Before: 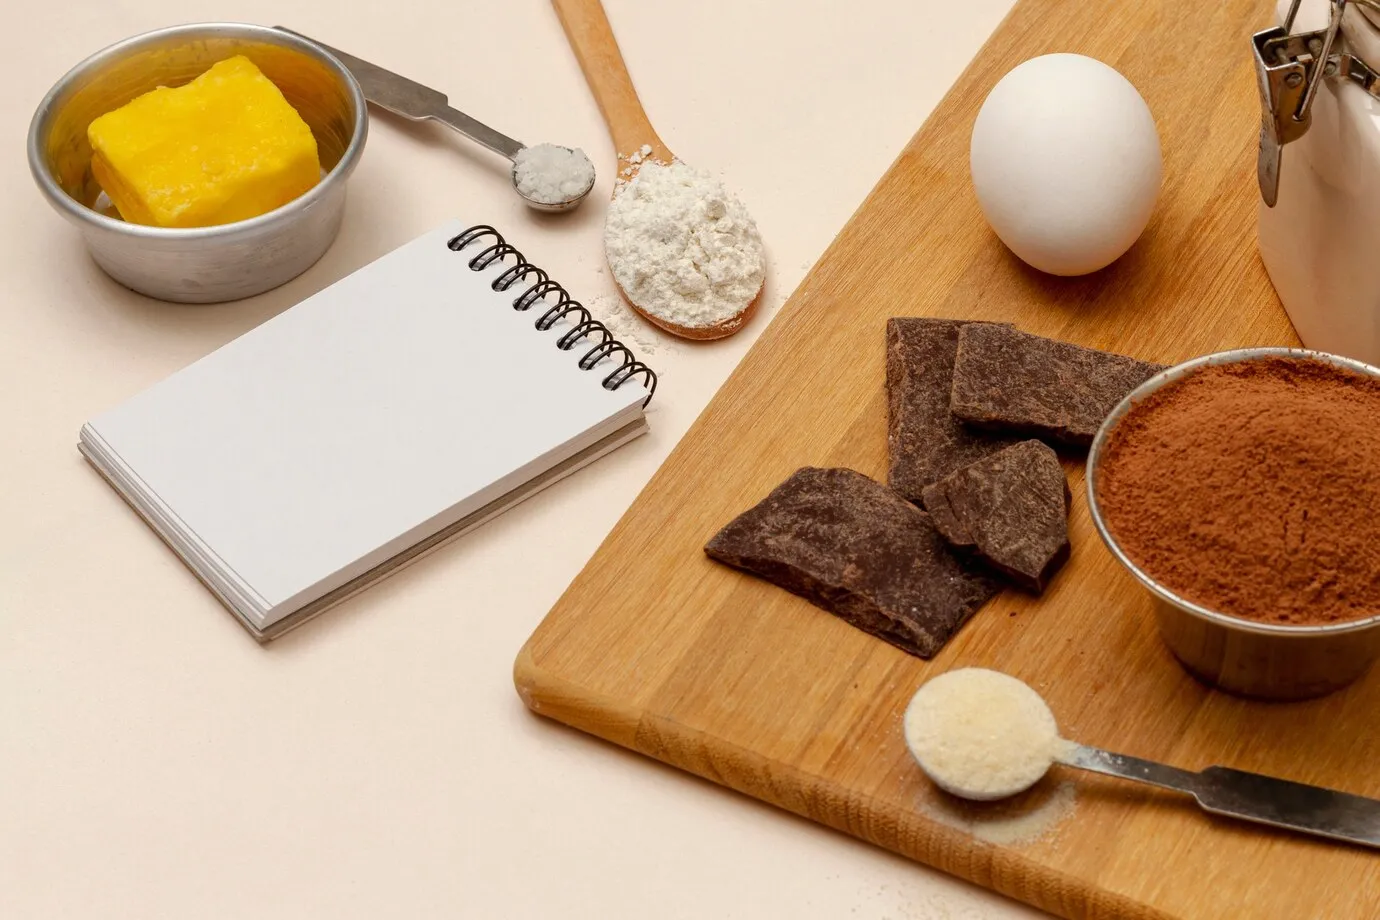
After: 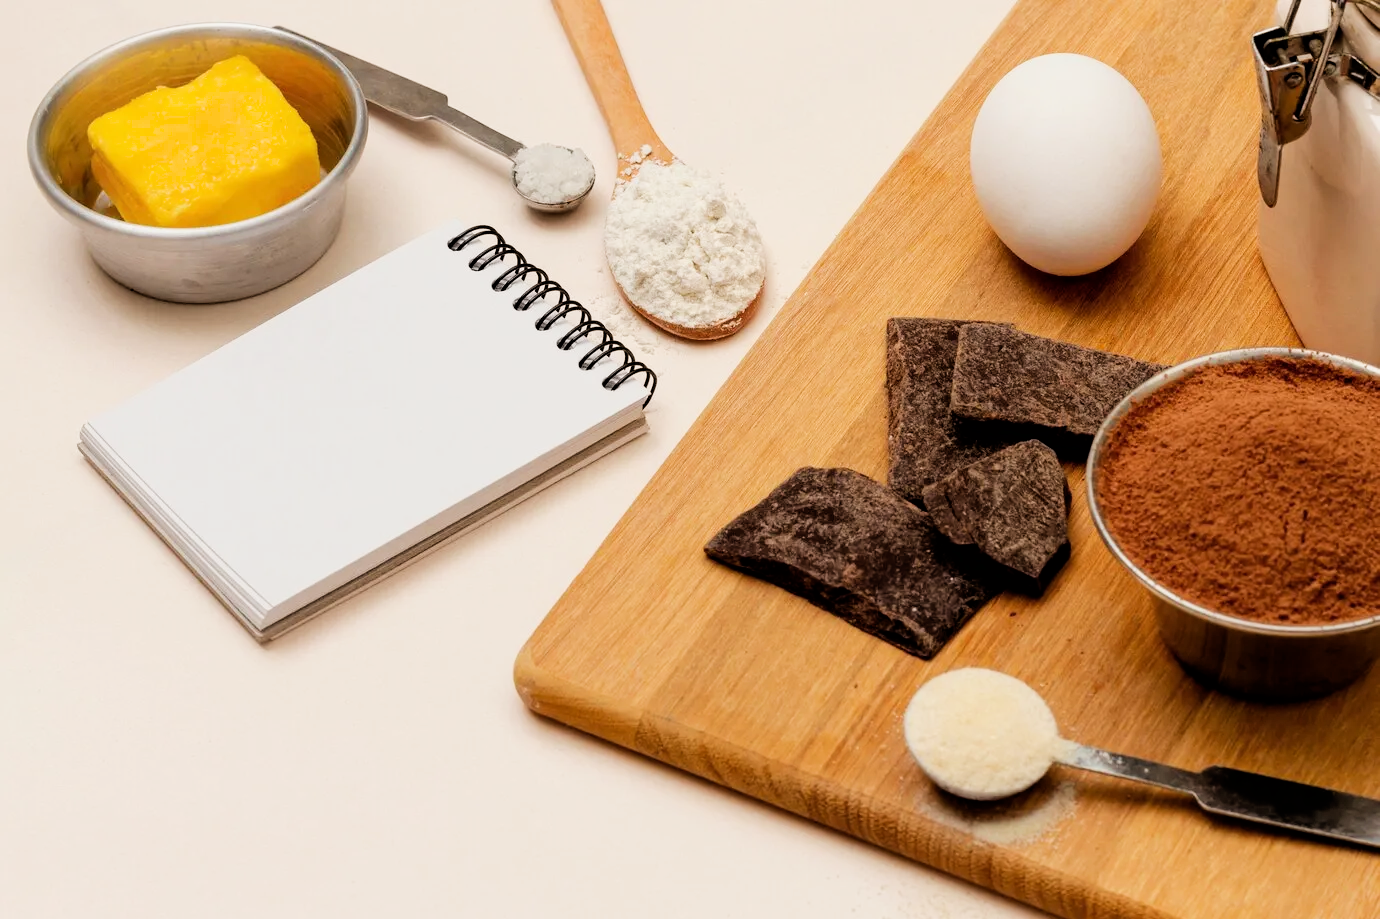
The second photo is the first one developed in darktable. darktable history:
tone equalizer: -8 EV -0.425 EV, -7 EV -0.355 EV, -6 EV -0.299 EV, -5 EV -0.192 EV, -3 EV 0.227 EV, -2 EV 0.336 EV, -1 EV 0.394 EV, +0 EV 0.446 EV
crop: bottom 0.066%
exposure: compensate highlight preservation false
filmic rgb: black relative exposure -5.01 EV, white relative exposure 3.54 EV, hardness 3.19, contrast 1.199, highlights saturation mix -28.56%, preserve chrominance max RGB
